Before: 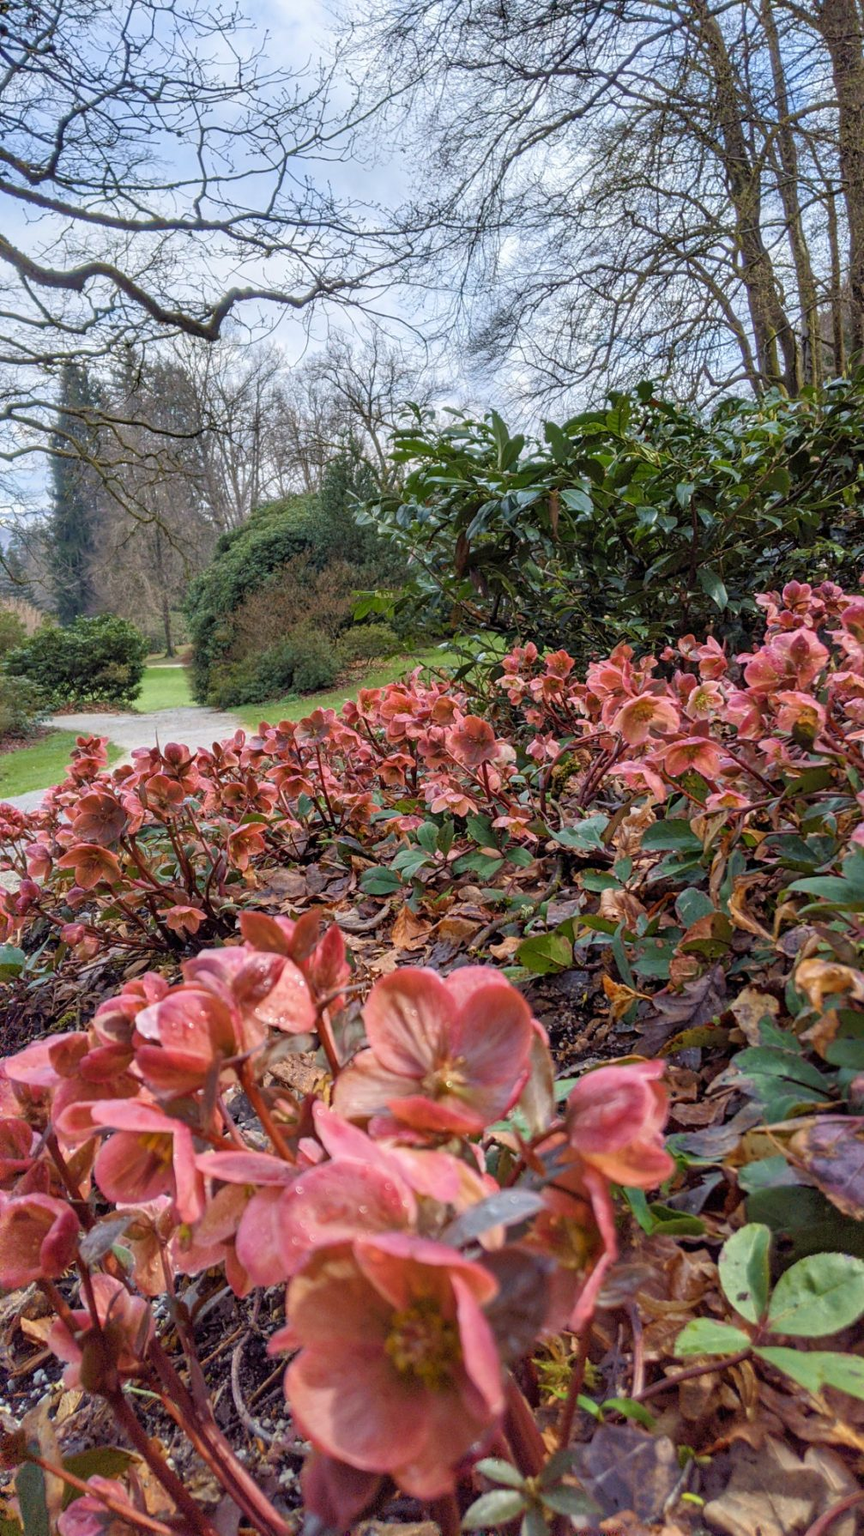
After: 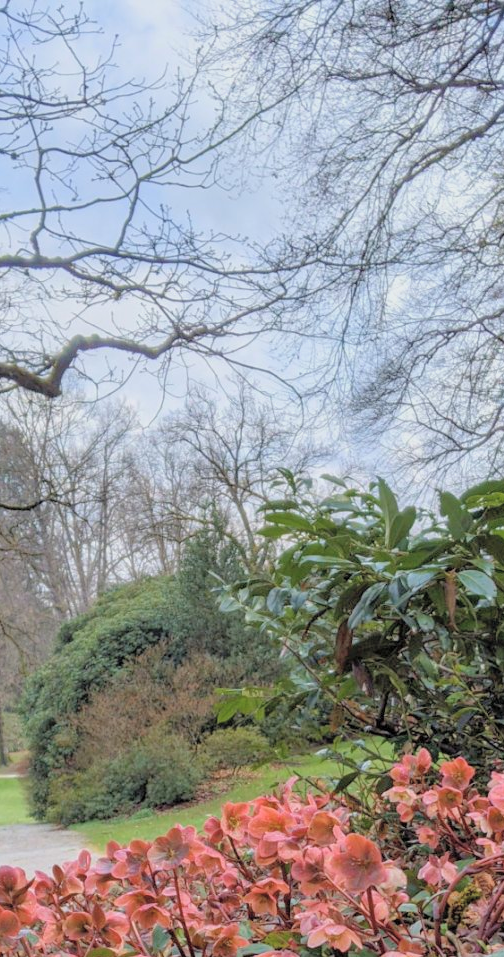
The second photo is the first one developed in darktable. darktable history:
tone curve: curves: ch0 [(0, 0) (0.004, 0.008) (0.077, 0.156) (0.169, 0.29) (0.774, 0.774) (0.988, 0.926)], color space Lab, independent channels, preserve colors none
crop: left 19.425%, right 30.478%, bottom 46.498%
